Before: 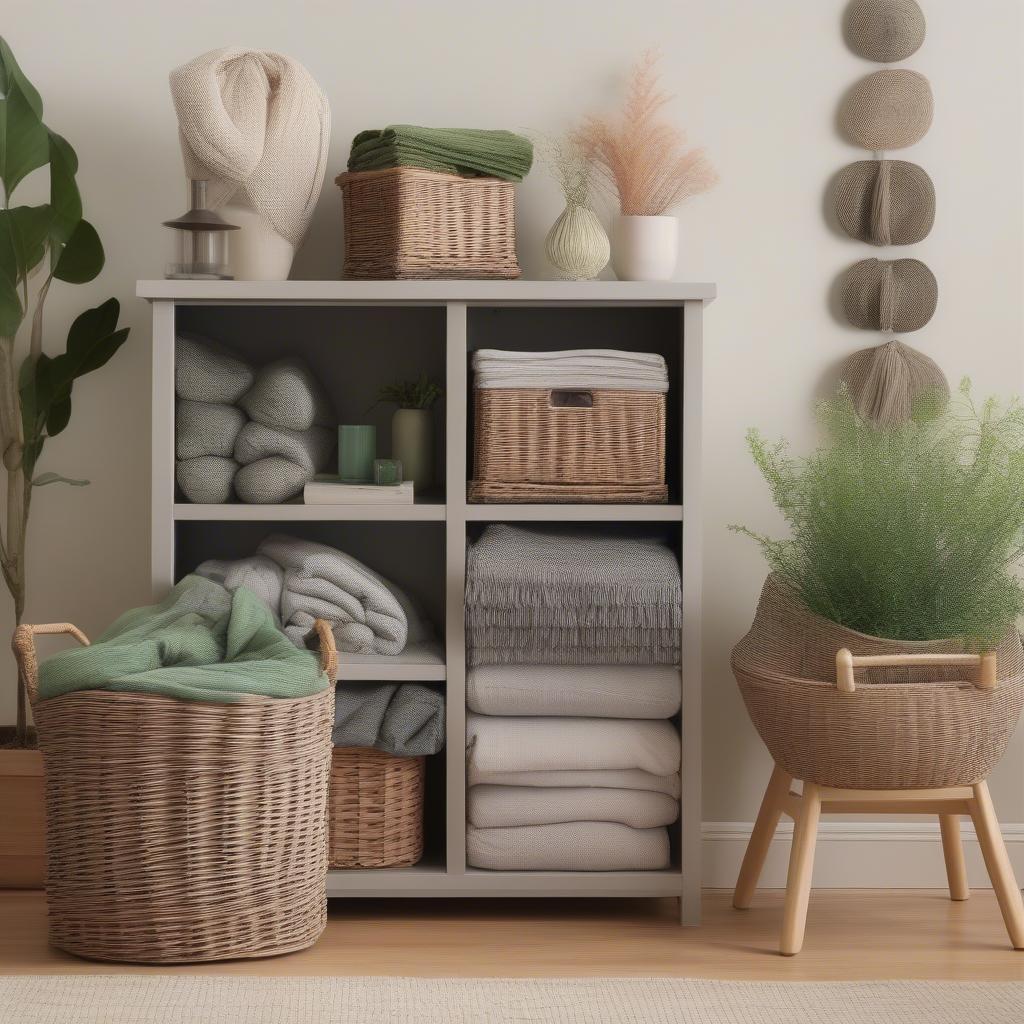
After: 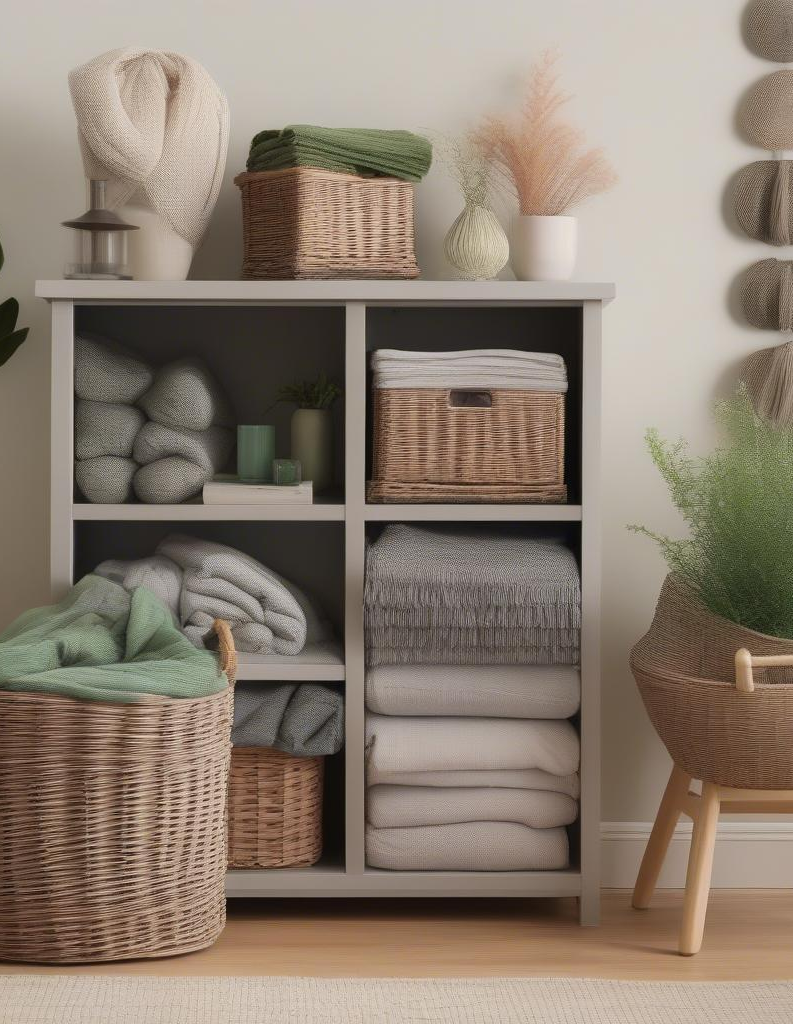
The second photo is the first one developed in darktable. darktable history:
crop: left 9.9%, right 12.62%
